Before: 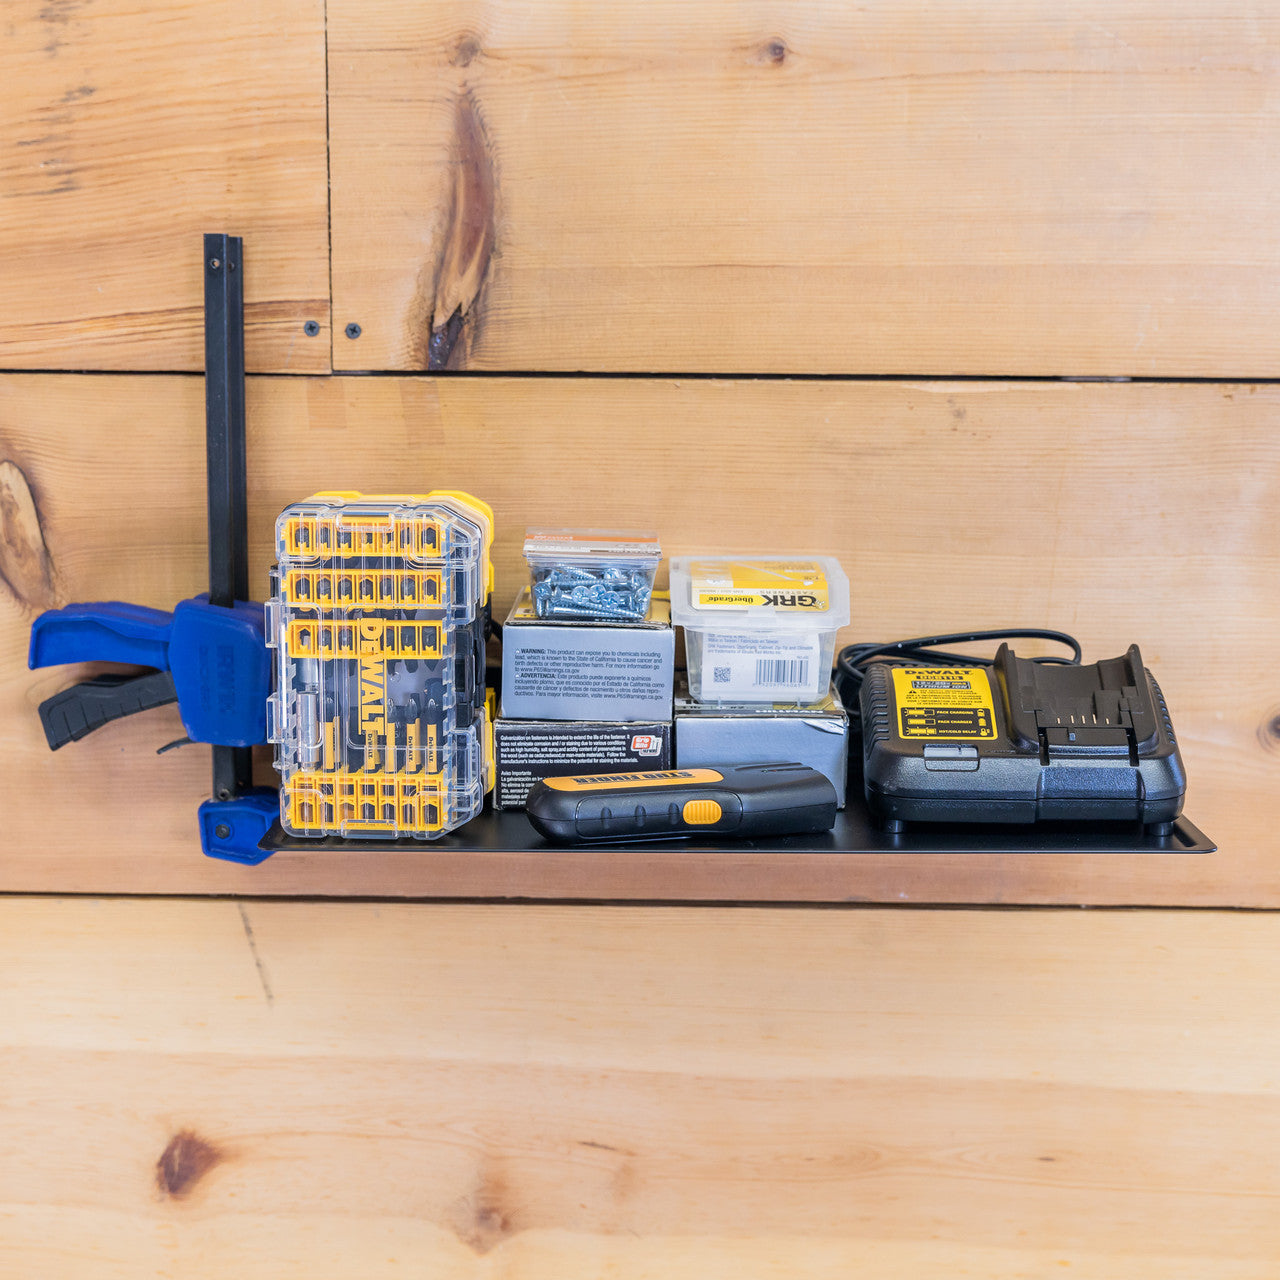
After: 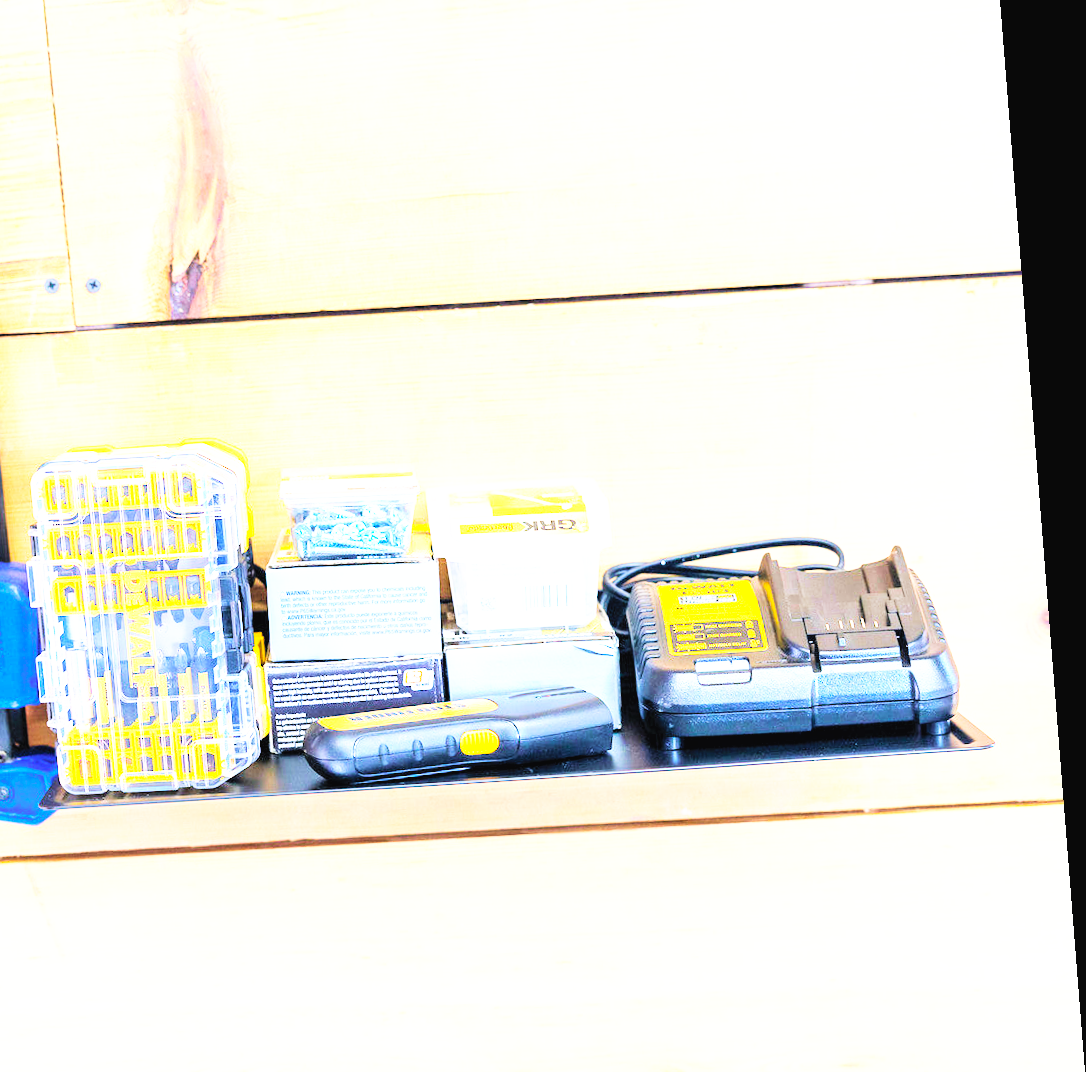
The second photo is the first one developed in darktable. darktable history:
velvia: on, module defaults
color balance rgb: perceptual saturation grading › global saturation 20%, global vibrance 20%
base curve: curves: ch0 [(0, 0) (0.007, 0.004) (0.027, 0.03) (0.046, 0.07) (0.207, 0.54) (0.442, 0.872) (0.673, 0.972) (1, 1)], preserve colors none
rotate and perspective: rotation -4.2°, shear 0.006, automatic cropping off
crop and rotate: left 20.74%, top 7.912%, right 0.375%, bottom 13.378%
exposure: black level correction 0.001, exposure 1.116 EV, compensate highlight preservation false
contrast brightness saturation: brightness 0.28
